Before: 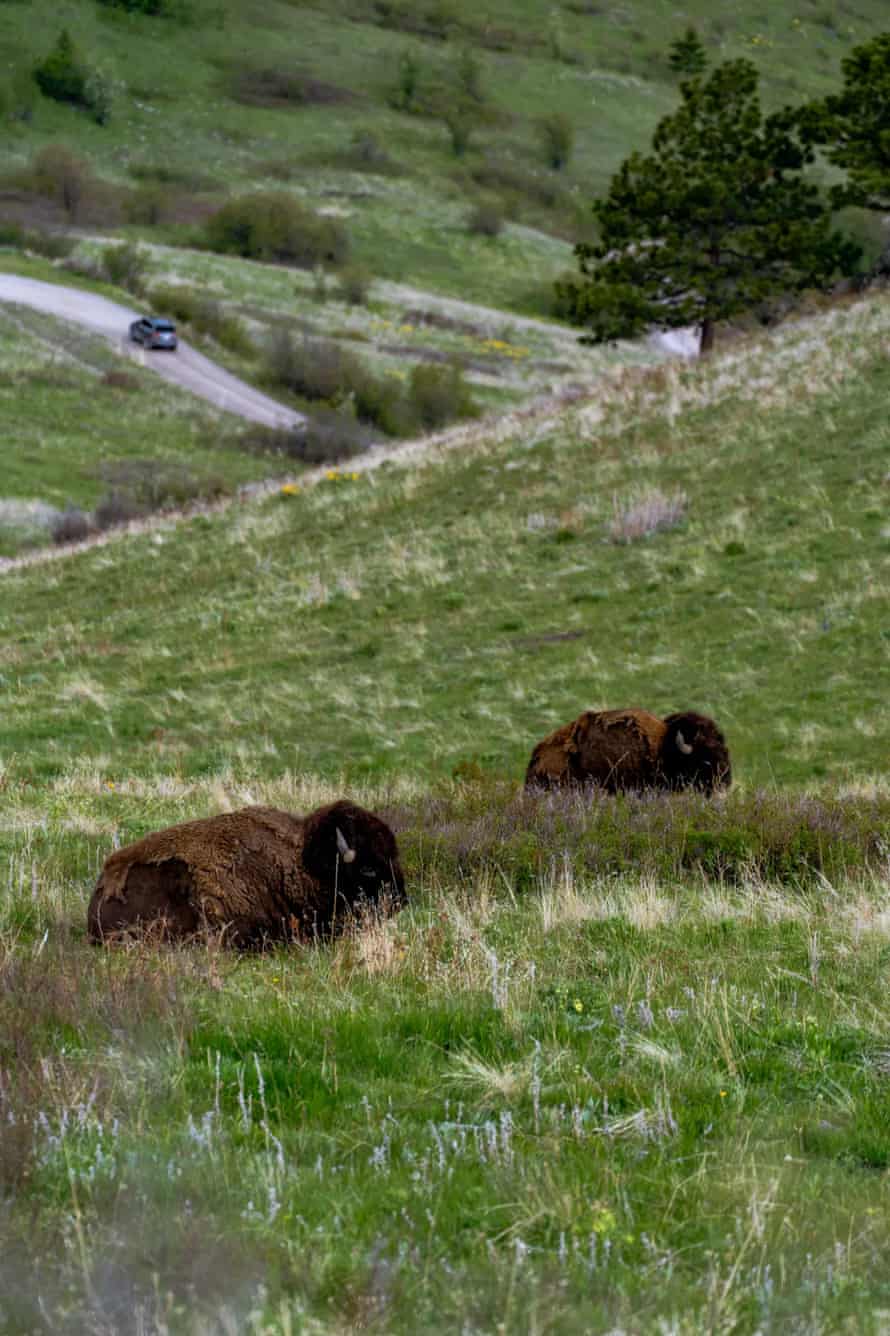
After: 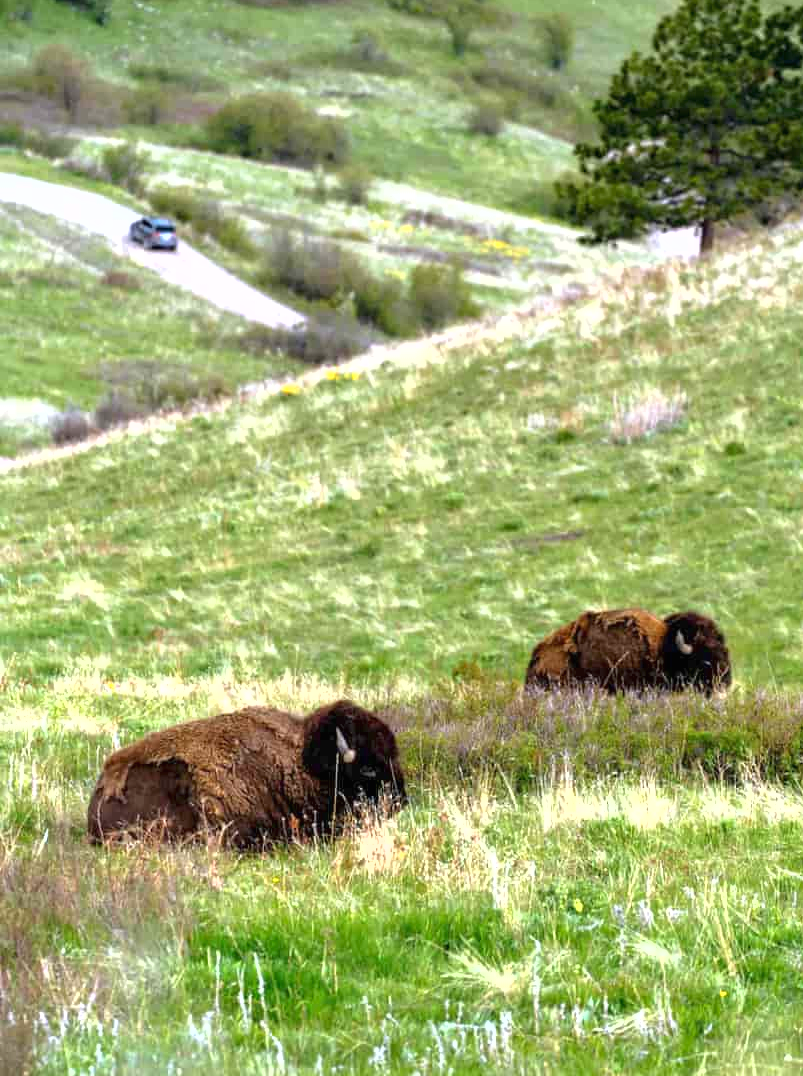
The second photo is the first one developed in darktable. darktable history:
exposure: black level correction 0, exposure 1.55 EV, compensate exposure bias true, compensate highlight preservation false
white balance: emerald 1
crop: top 7.49%, right 9.717%, bottom 11.943%
shadows and highlights: radius 125.46, shadows 21.19, highlights -21.19, low approximation 0.01
